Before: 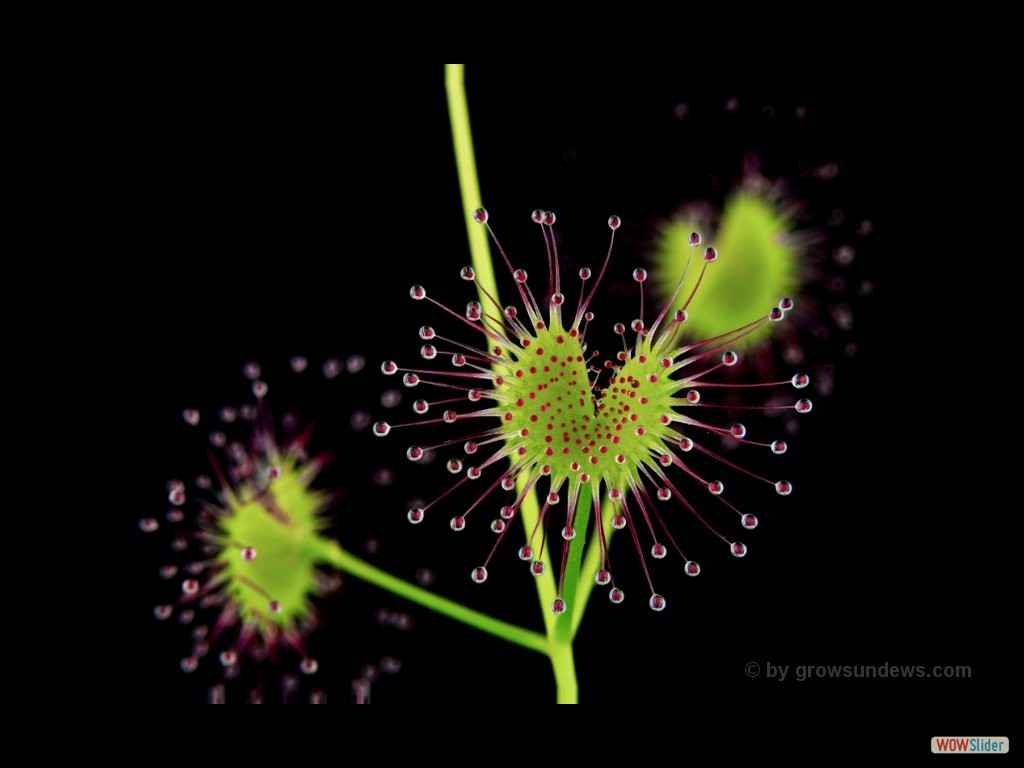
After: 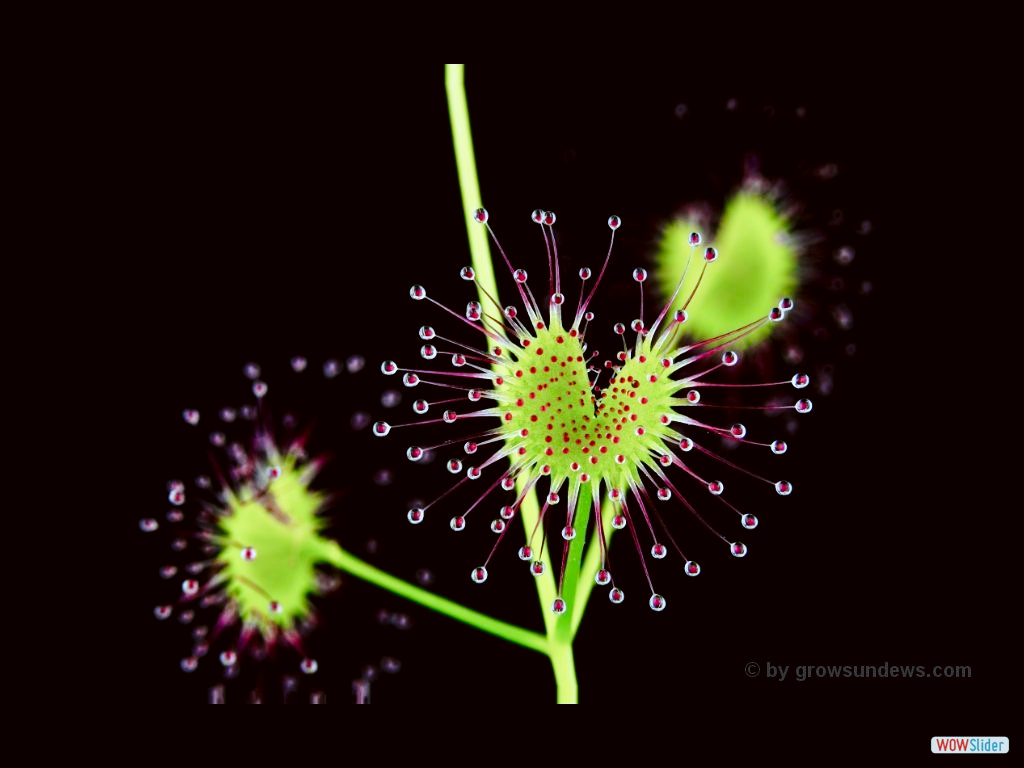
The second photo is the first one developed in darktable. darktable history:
white balance: red 0.924, blue 1.095
color correction: highlights a* -3.28, highlights b* -6.24, shadows a* 3.1, shadows b* 5.19
base curve: curves: ch0 [(0, 0) (0.028, 0.03) (0.121, 0.232) (0.46, 0.748) (0.859, 0.968) (1, 1)], preserve colors none
